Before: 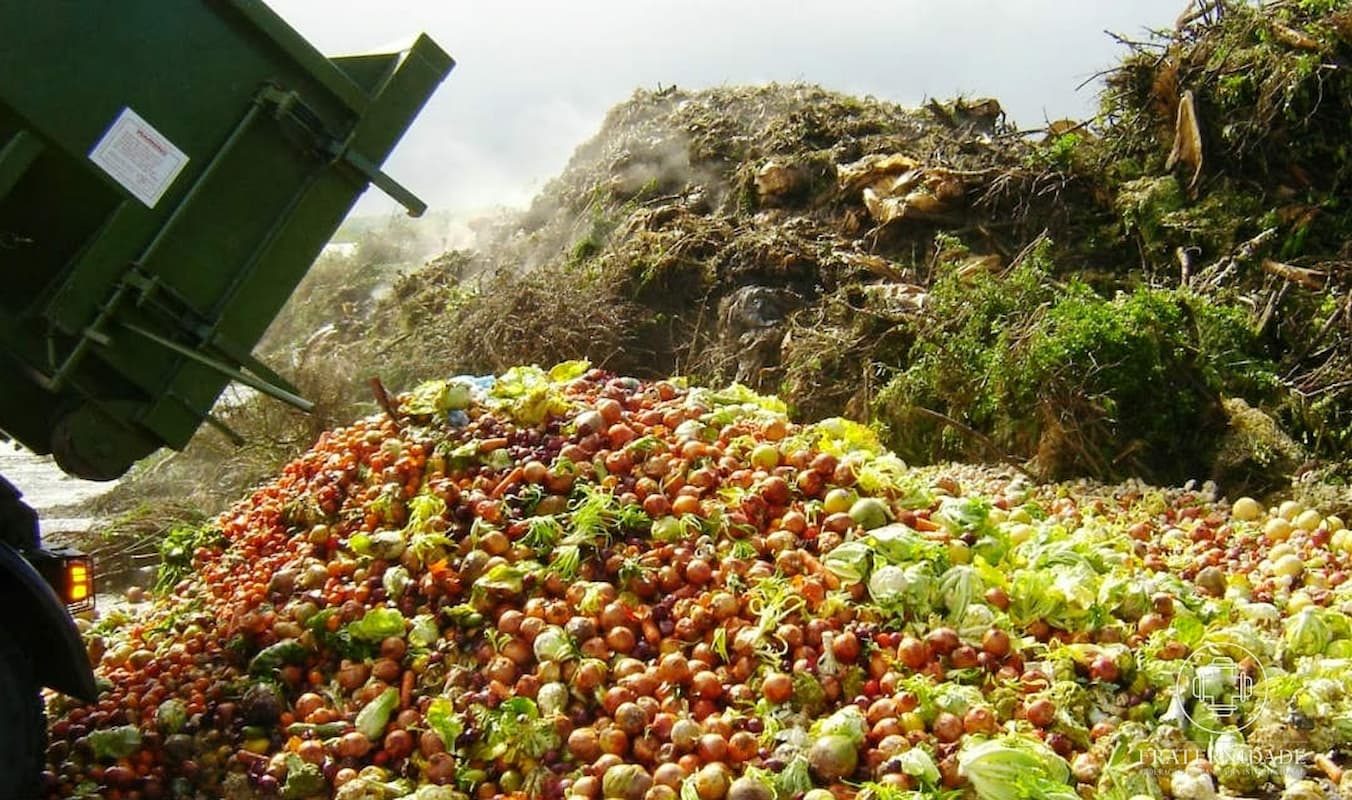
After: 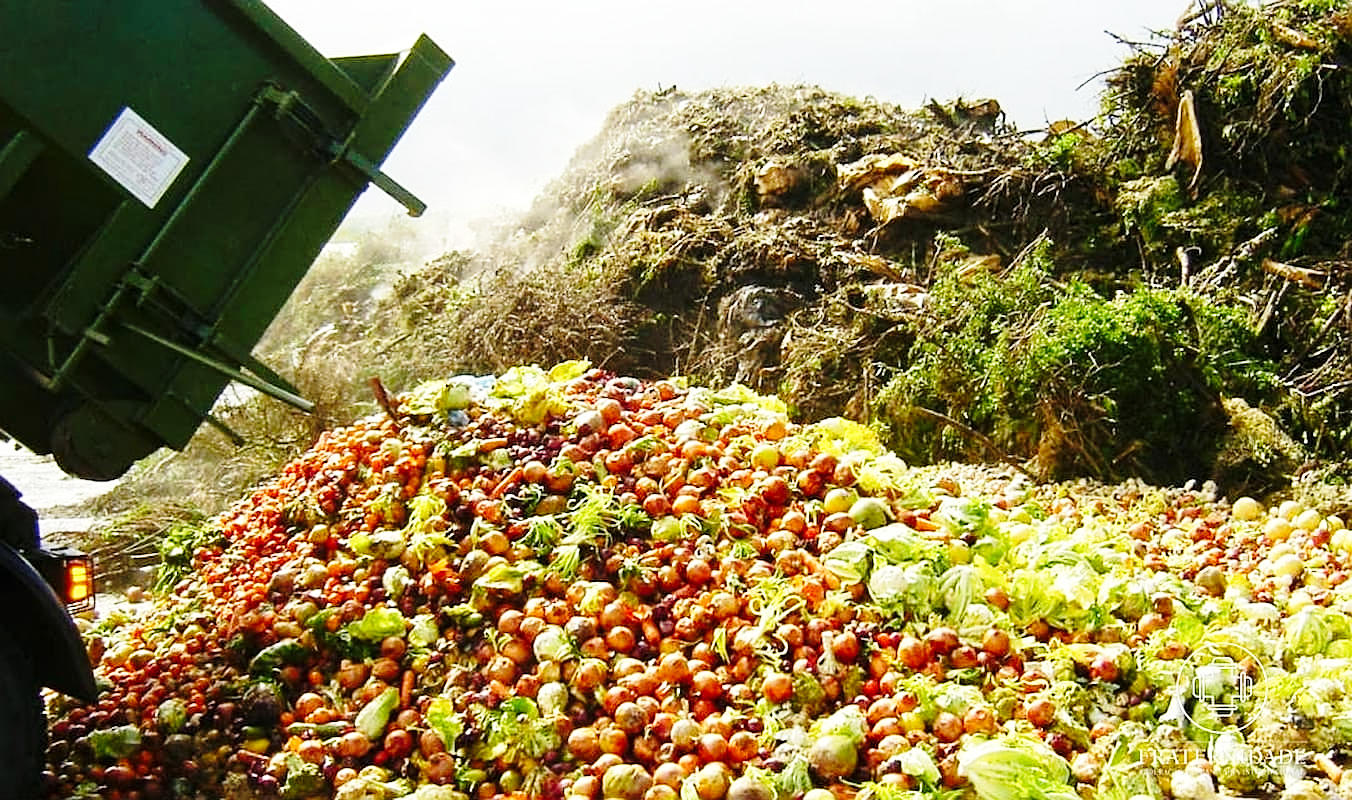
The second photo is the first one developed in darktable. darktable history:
base curve: curves: ch0 [(0, 0) (0.028, 0.03) (0.121, 0.232) (0.46, 0.748) (0.859, 0.968) (1, 1)], preserve colors none
exposure: compensate exposure bias true, compensate highlight preservation false
sharpen: on, module defaults
